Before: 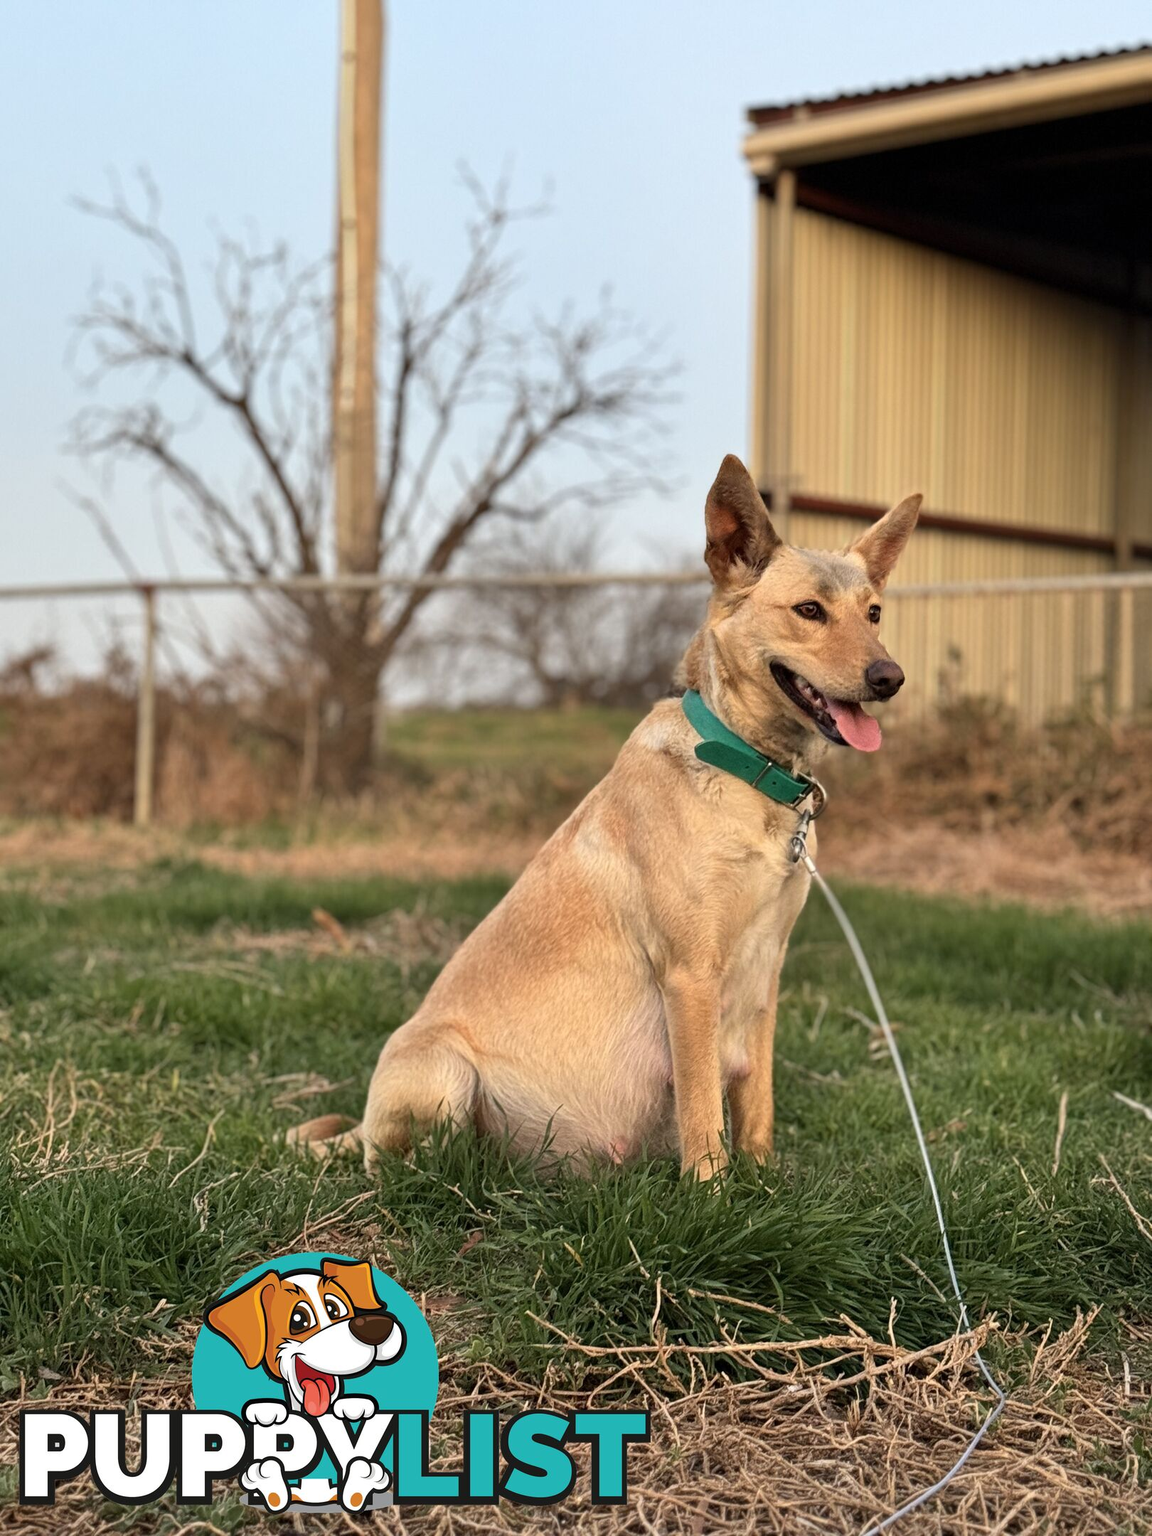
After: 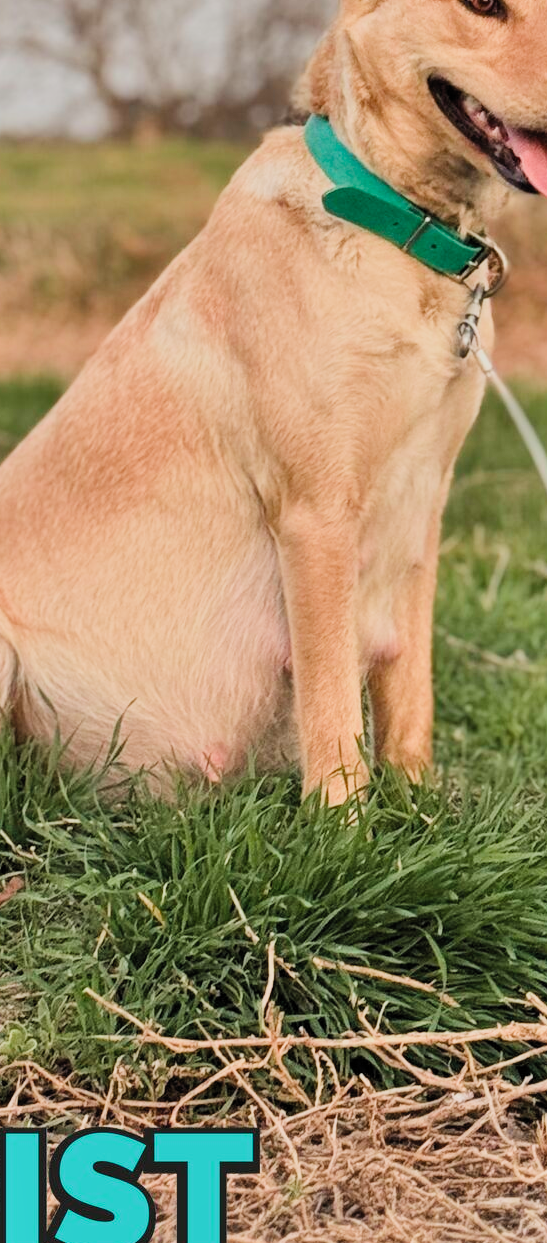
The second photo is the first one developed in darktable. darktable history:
contrast brightness saturation: contrast 0.055
crop: left 40.445%, top 39.595%, right 25.779%, bottom 2.834%
exposure: black level correction 0, exposure 1 EV, compensate highlight preservation false
filmic rgb: black relative exposure -6.85 EV, white relative exposure 5.87 EV, hardness 2.68, color science v5 (2021), contrast in shadows safe, contrast in highlights safe
shadows and highlights: white point adjustment 0.825, soften with gaussian
